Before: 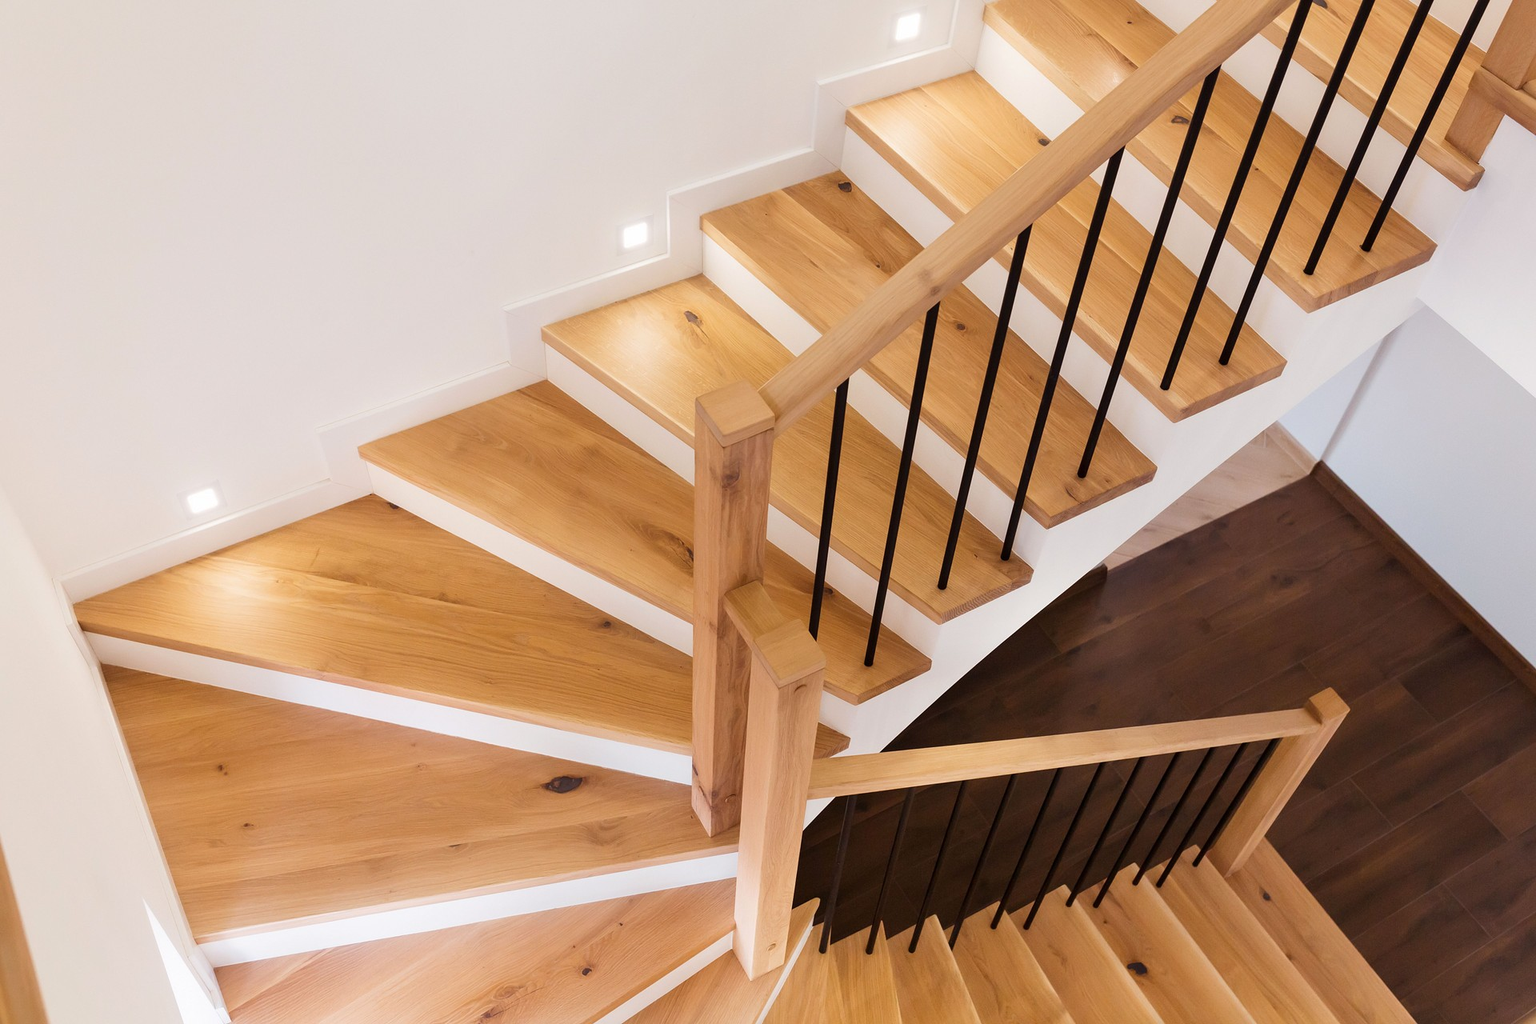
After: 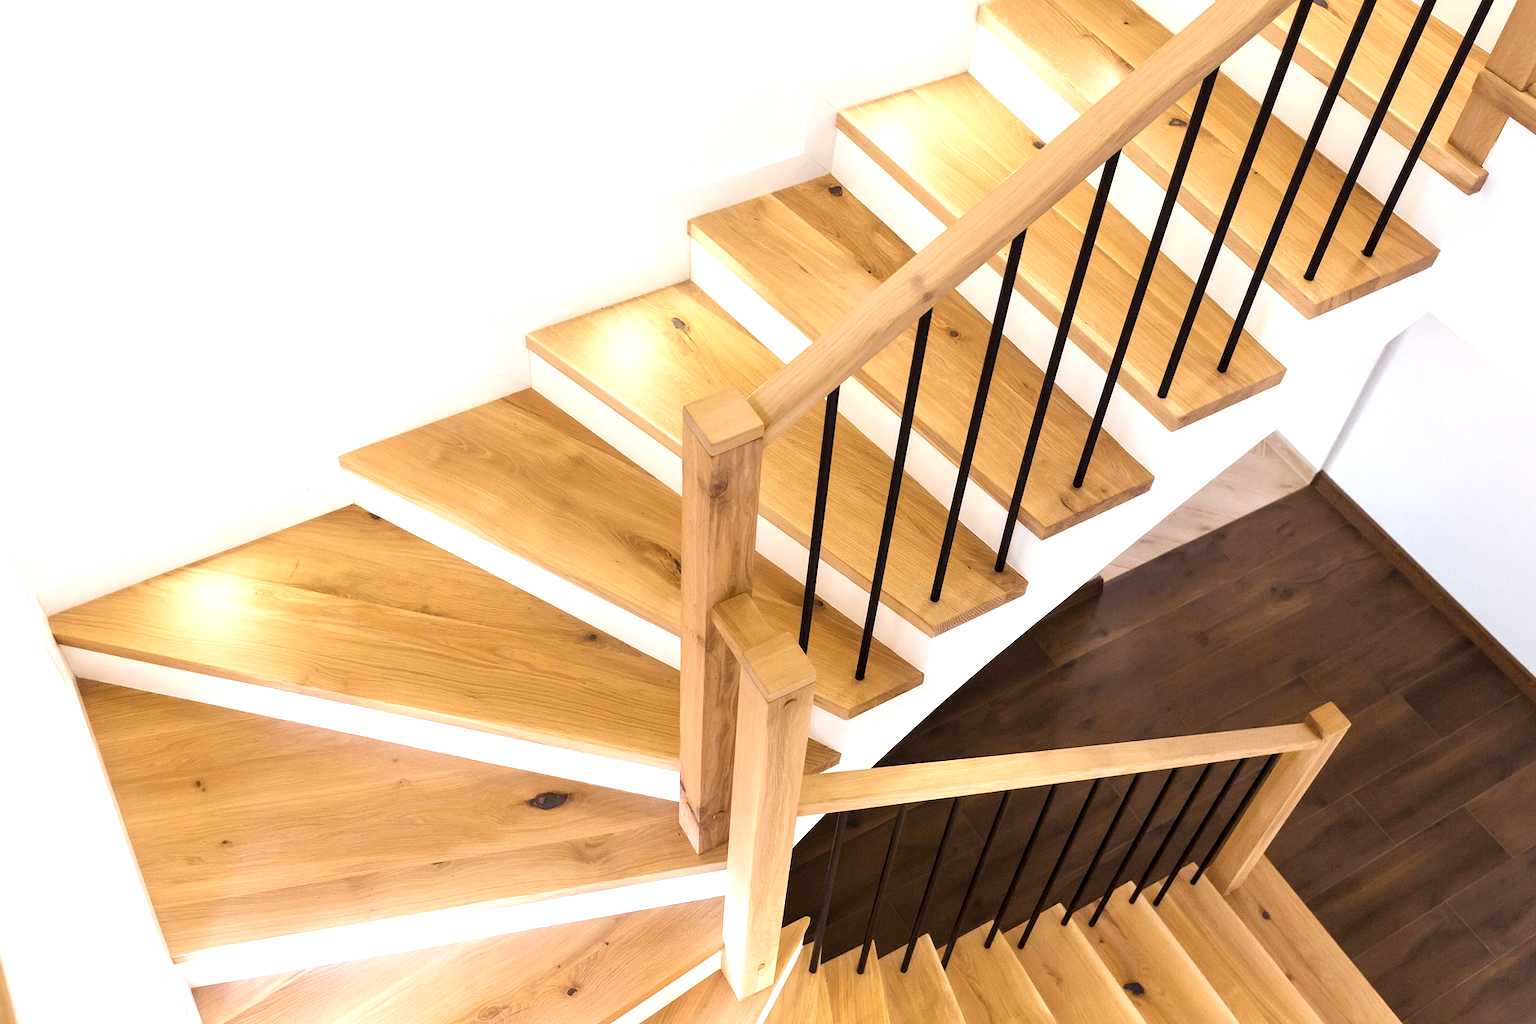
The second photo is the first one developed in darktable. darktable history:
local contrast: highlights 100%, shadows 100%, detail 131%, midtone range 0.2
color contrast: green-magenta contrast 0.81
crop: left 1.743%, right 0.268%, bottom 2.011%
exposure: black level correction 0, exposure 0.7 EV, compensate exposure bias true, compensate highlight preservation false
